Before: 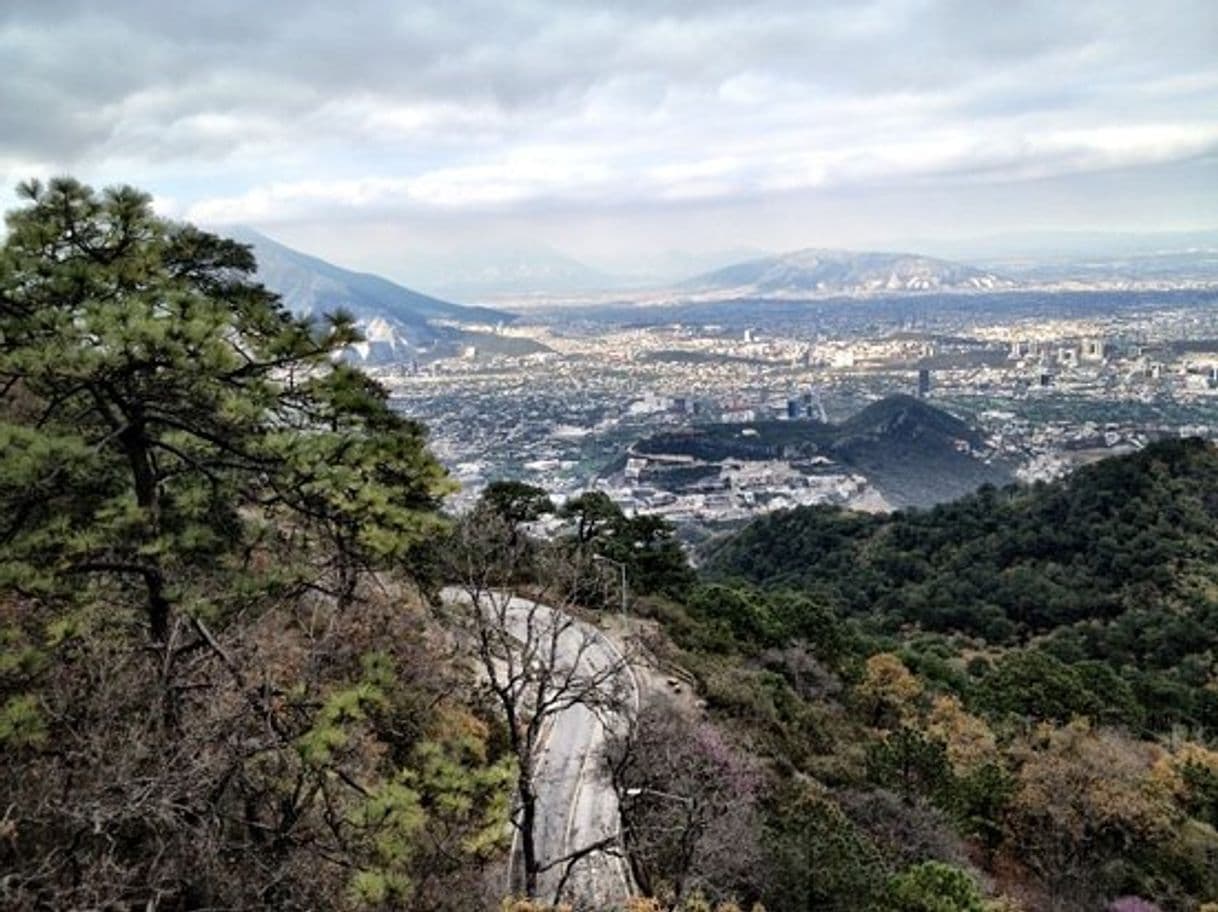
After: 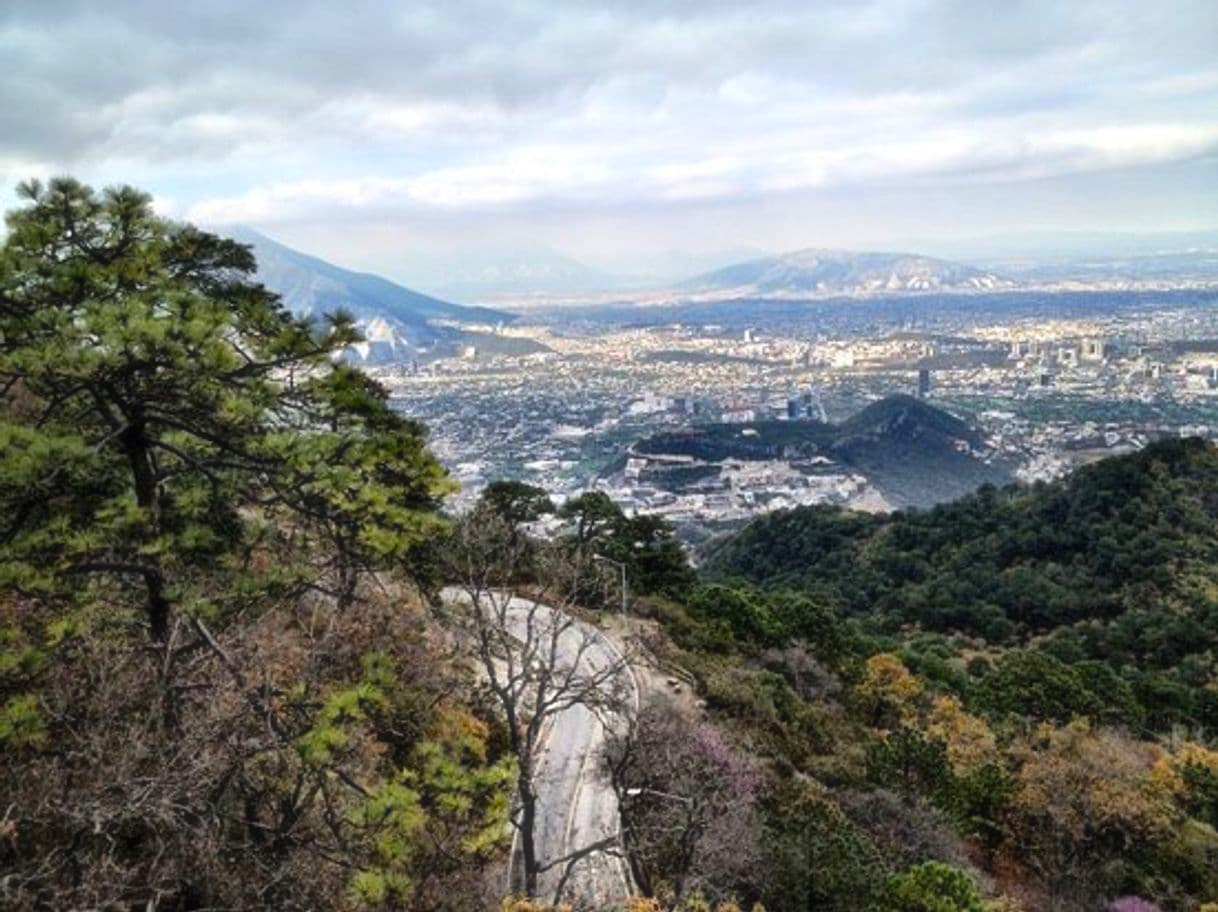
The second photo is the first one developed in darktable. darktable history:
haze removal: strength -0.1, adaptive false
color balance rgb: perceptual saturation grading › global saturation 30%, global vibrance 20%
